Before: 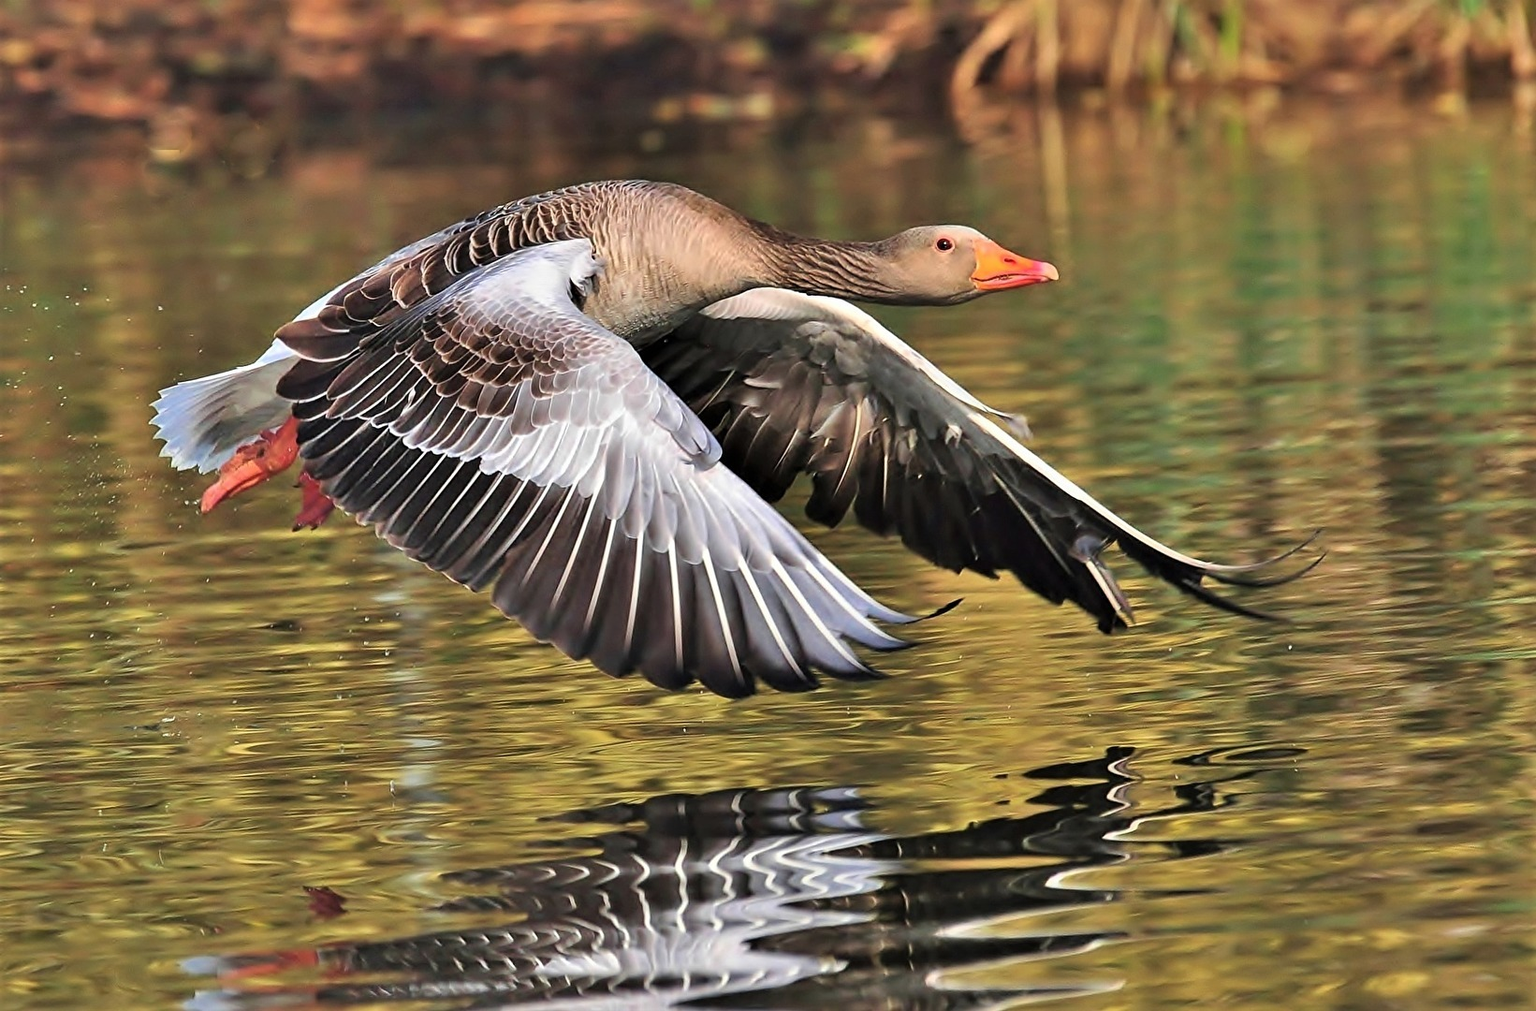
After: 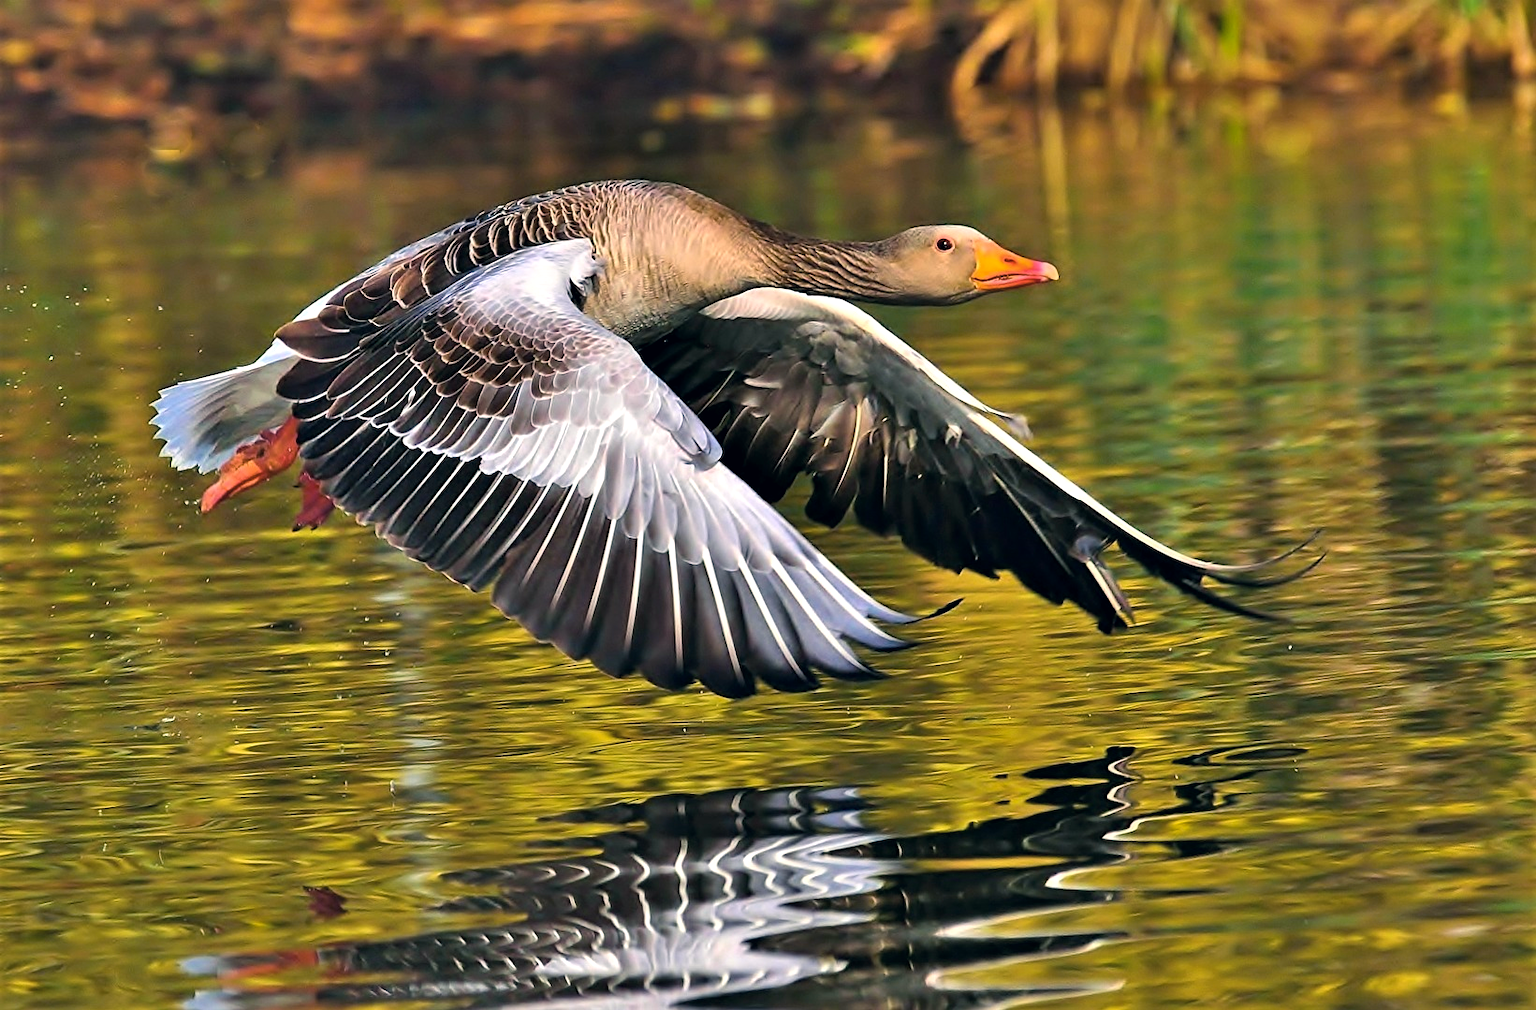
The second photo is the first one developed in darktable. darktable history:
exposure: black level correction 0.002, compensate highlight preservation false
color correction: highlights a* 2.83, highlights b* 5, shadows a* -1.81, shadows b* -4.87, saturation 0.771
tone equalizer: on, module defaults
color balance rgb: power › luminance -7.905%, power › chroma 1.123%, power › hue 216.77°, highlights gain › luminance 14.999%, linear chroma grading › global chroma 8.659%, perceptual saturation grading › global saturation 16.399%, global vibrance 50.131%
